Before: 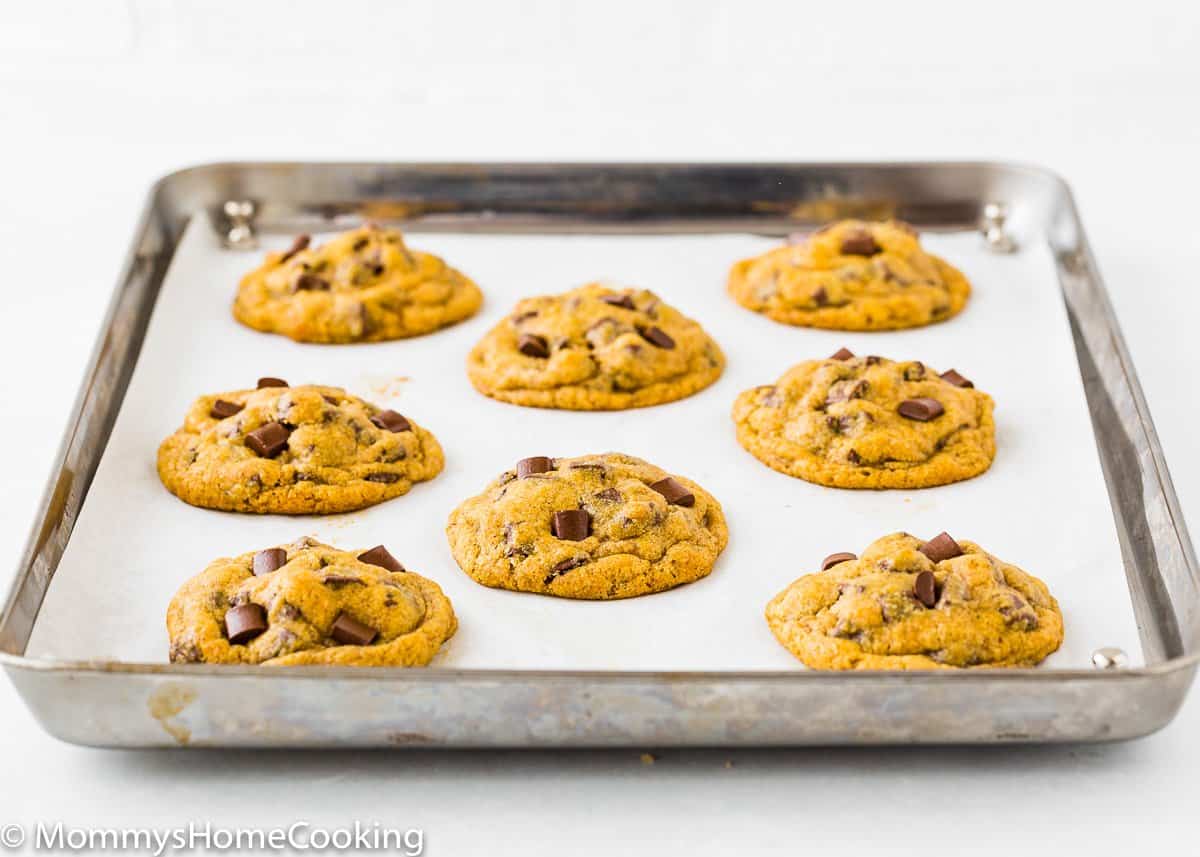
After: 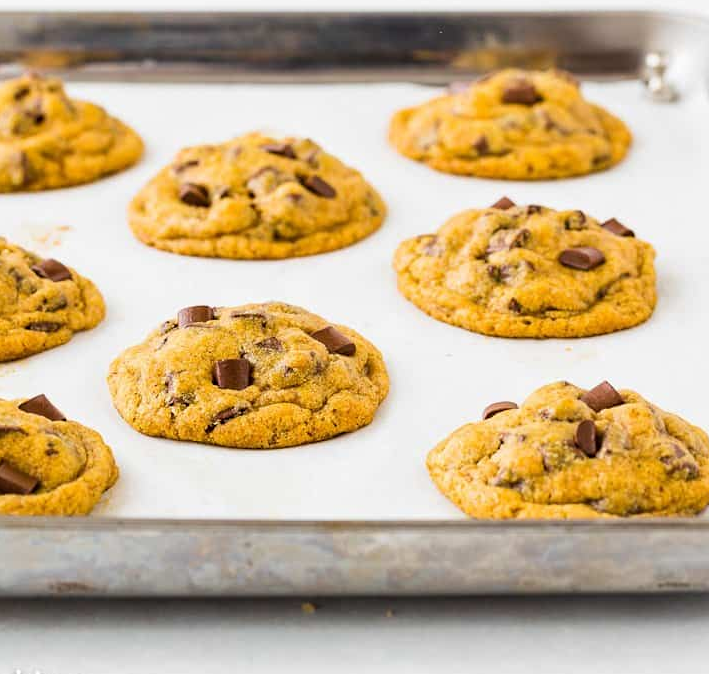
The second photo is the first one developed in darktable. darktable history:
crop and rotate: left 28.256%, top 17.734%, right 12.656%, bottom 3.573%
sharpen: radius 5.325, amount 0.312, threshold 26.433
